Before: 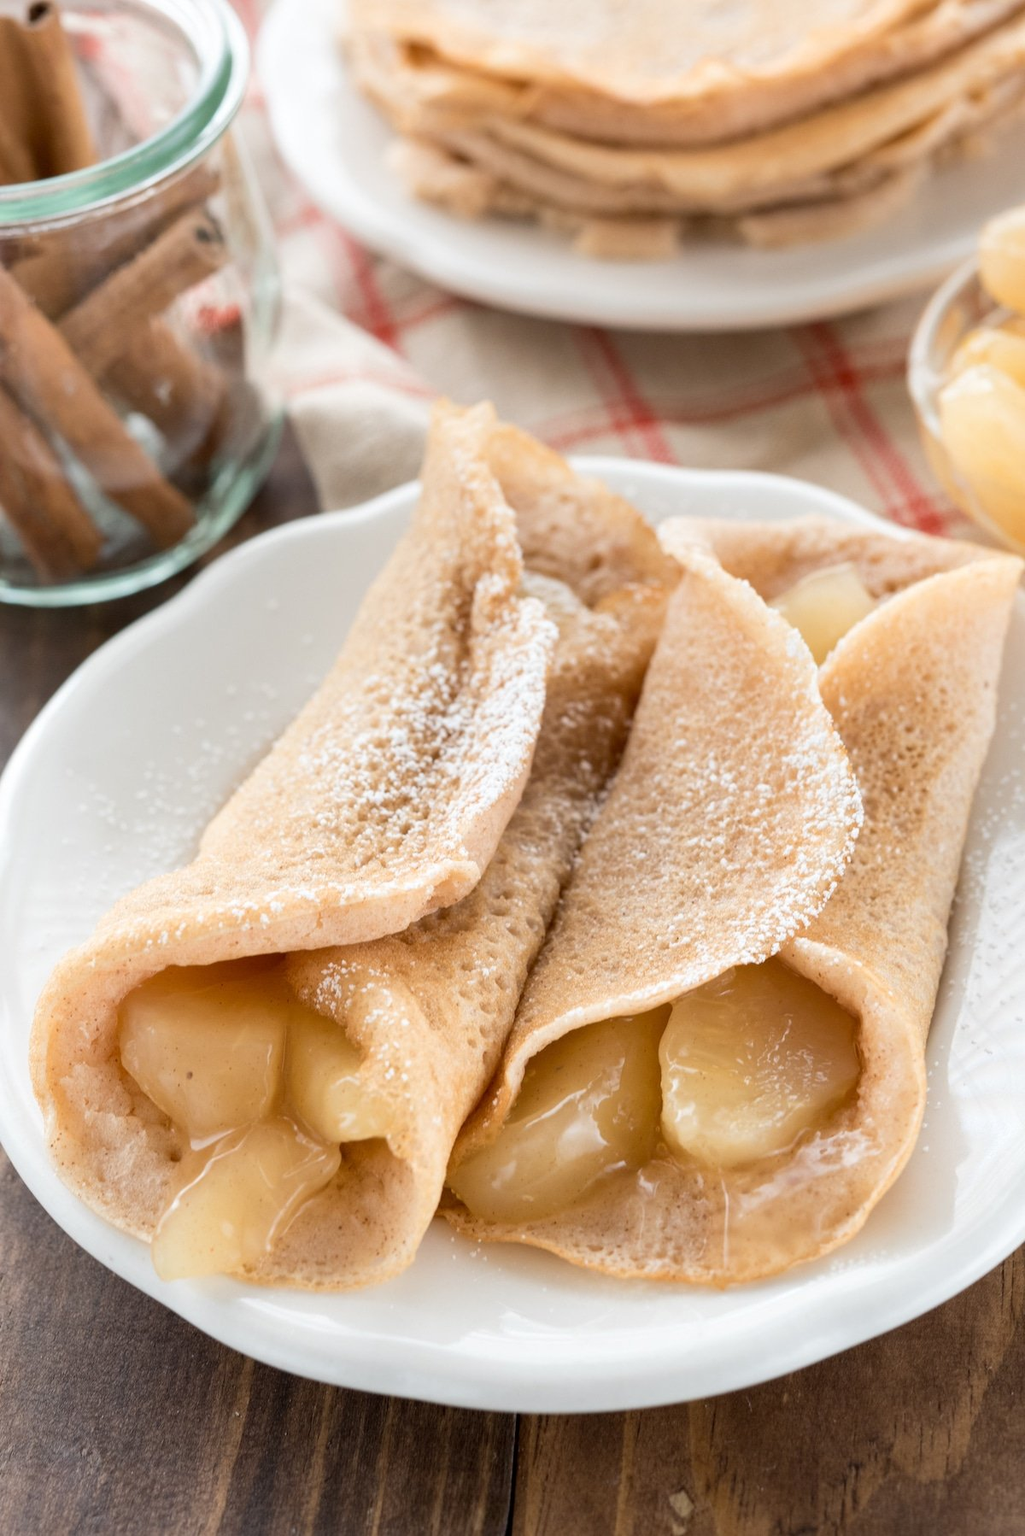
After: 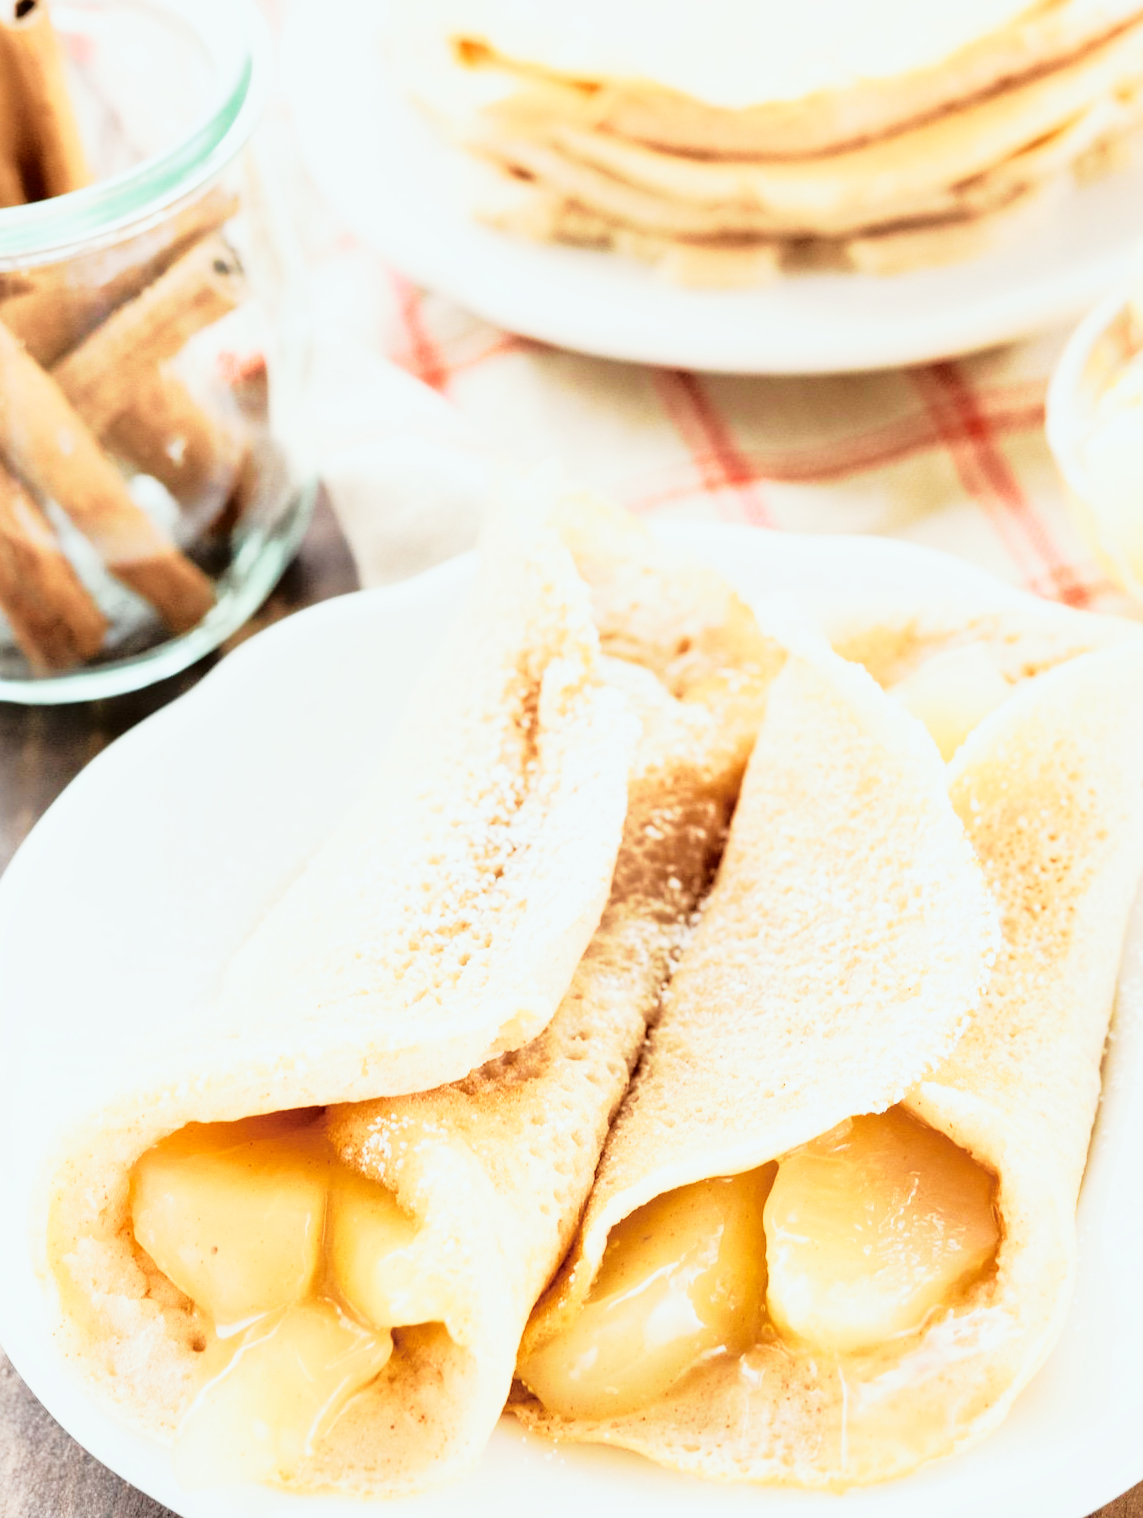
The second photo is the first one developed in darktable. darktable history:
crop and rotate: angle 0.545°, left 0.23%, right 3.133%, bottom 14.354%
tone curve: curves: ch0 [(0, 0) (0.088, 0.042) (0.208, 0.176) (0.257, 0.267) (0.406, 0.483) (0.489, 0.556) (0.667, 0.73) (0.793, 0.851) (0.994, 0.974)]; ch1 [(0, 0) (0.161, 0.092) (0.35, 0.33) (0.392, 0.392) (0.457, 0.467) (0.505, 0.497) (0.537, 0.518) (0.553, 0.53) (0.58, 0.567) (0.739, 0.697) (1, 1)]; ch2 [(0, 0) (0.346, 0.362) (0.448, 0.419) (0.502, 0.499) (0.533, 0.517) (0.556, 0.533) (0.629, 0.619) (0.717, 0.678) (1, 1)], color space Lab, independent channels, preserve colors none
tone equalizer: -8 EV 0.064 EV, edges refinement/feathering 500, mask exposure compensation -1.57 EV, preserve details no
velvia: on, module defaults
base curve: curves: ch0 [(0, 0) (0.007, 0.004) (0.027, 0.03) (0.046, 0.07) (0.207, 0.54) (0.442, 0.872) (0.673, 0.972) (1, 1)], preserve colors none
